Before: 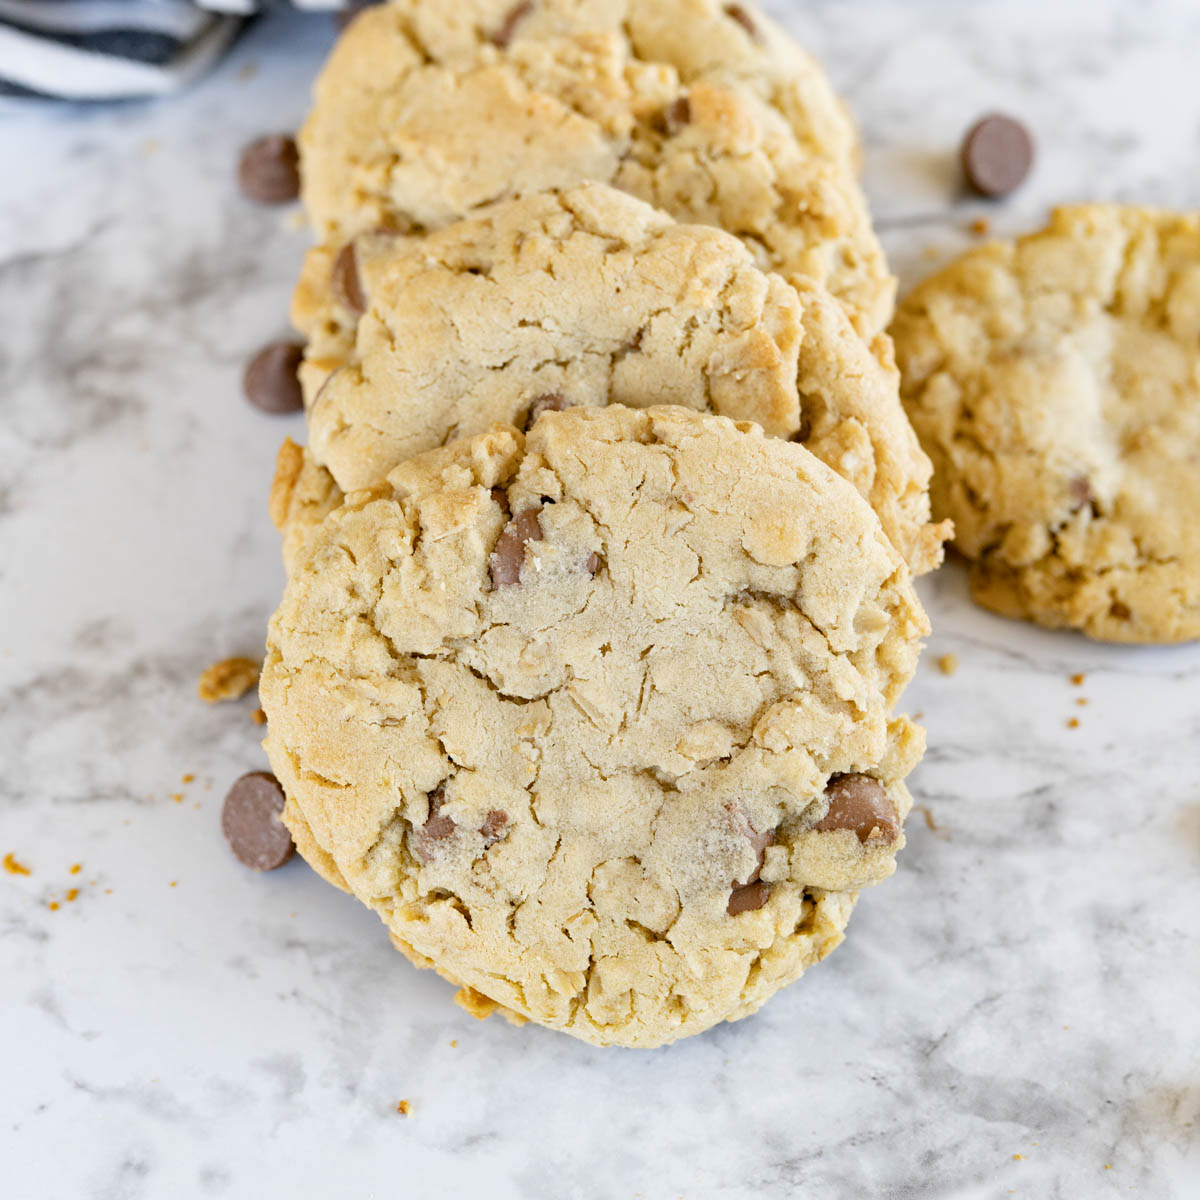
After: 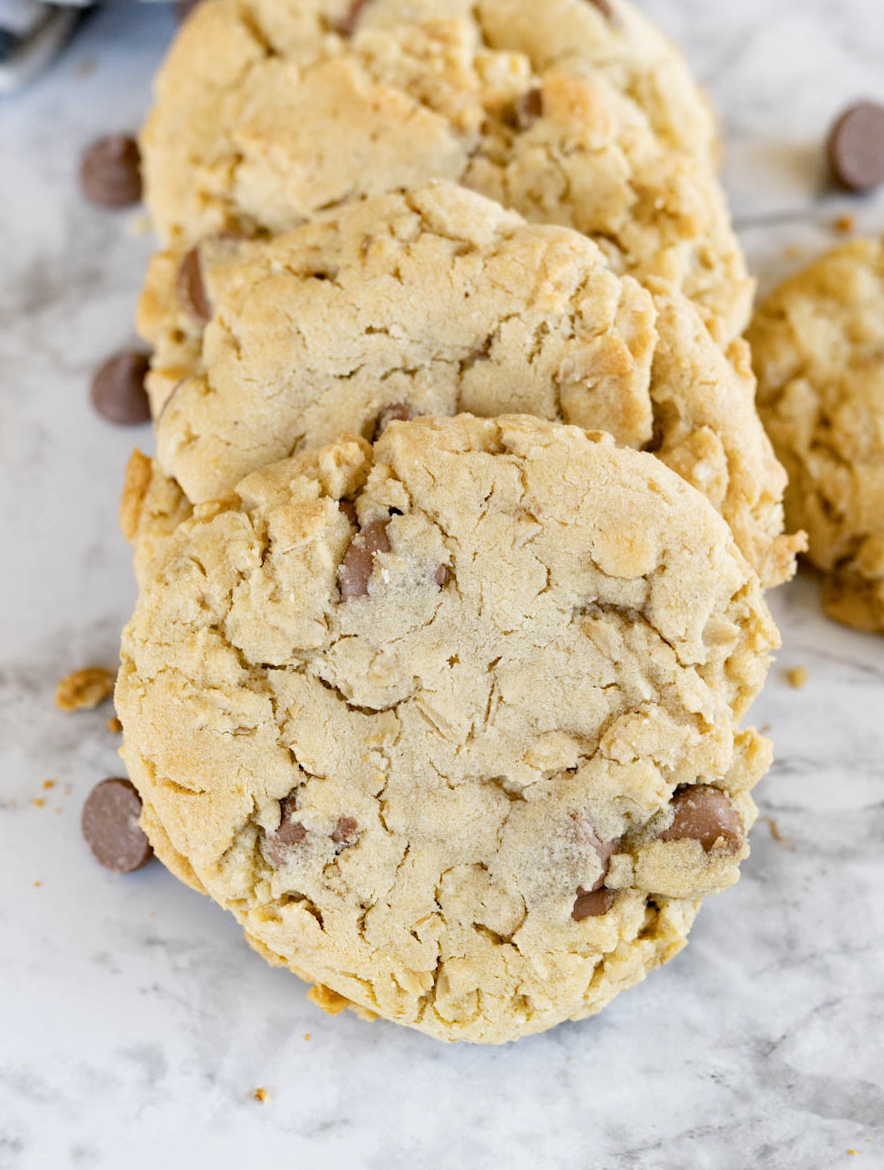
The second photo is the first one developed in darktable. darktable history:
crop: left 9.88%, right 12.664%
rotate and perspective: rotation 0.074°, lens shift (vertical) 0.096, lens shift (horizontal) -0.041, crop left 0.043, crop right 0.952, crop top 0.024, crop bottom 0.979
